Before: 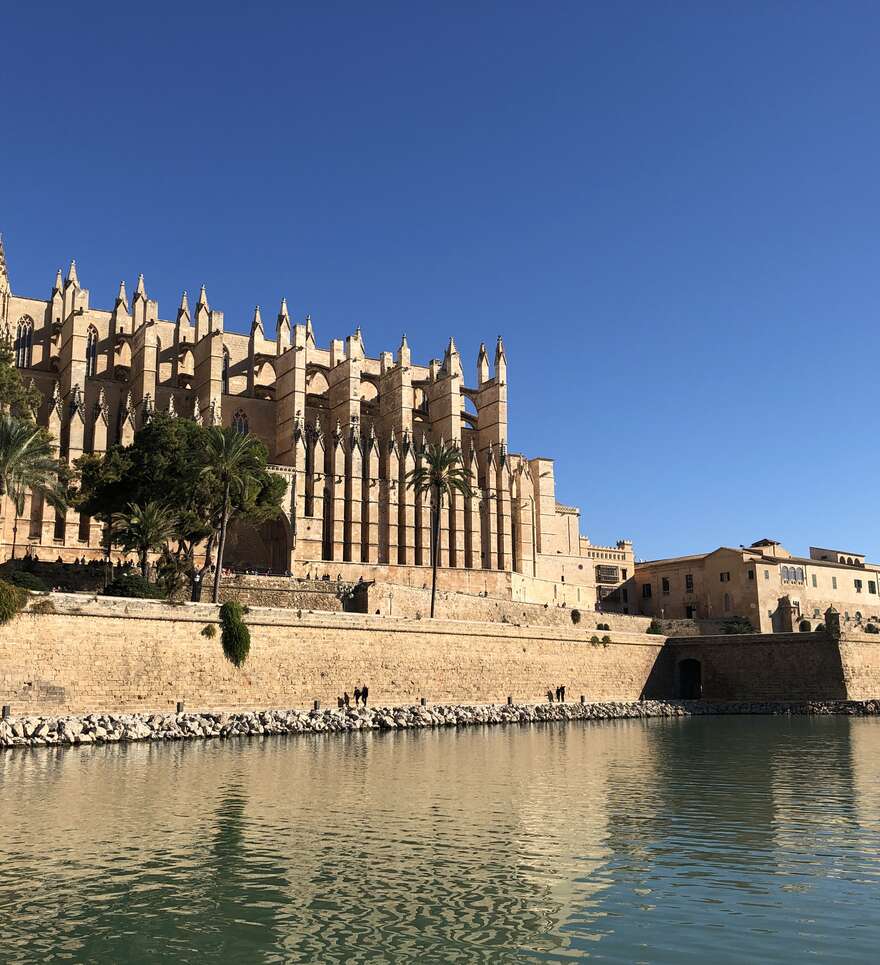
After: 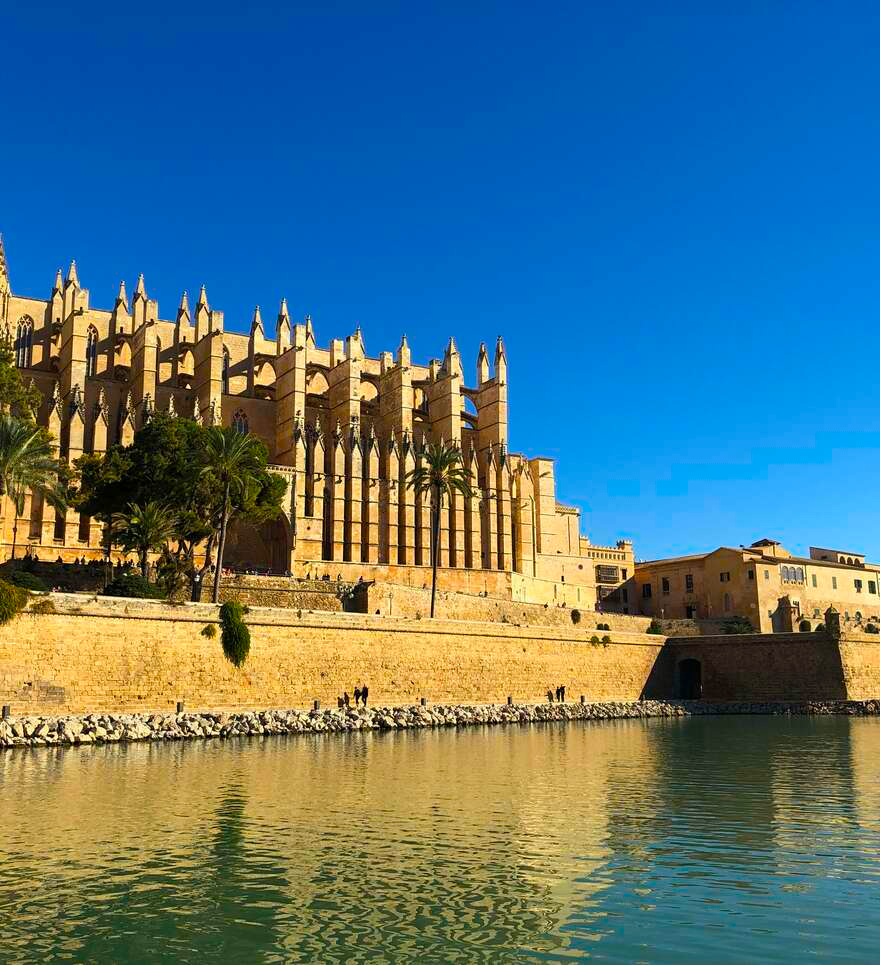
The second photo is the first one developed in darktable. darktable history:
color balance rgb: linear chroma grading › global chroma 15%, perceptual saturation grading › global saturation 30%
color correction: highlights a* -4.28, highlights b* 6.53
